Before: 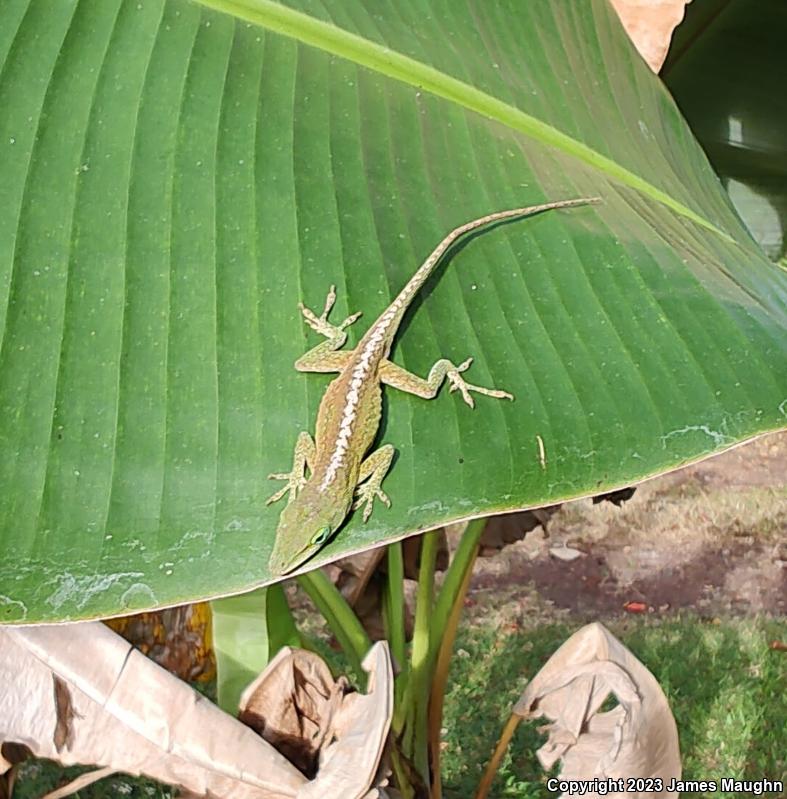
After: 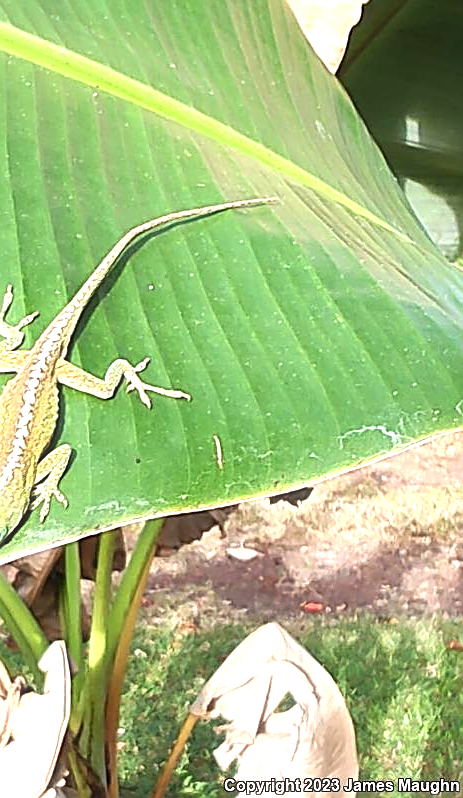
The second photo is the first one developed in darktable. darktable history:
crop: left 41.147%
exposure: exposure 1 EV, compensate highlight preservation false
tone equalizer: edges refinement/feathering 500, mask exposure compensation -1.57 EV, preserve details no
sharpen: on, module defaults
haze removal: strength -0.06, compatibility mode true, adaptive false
